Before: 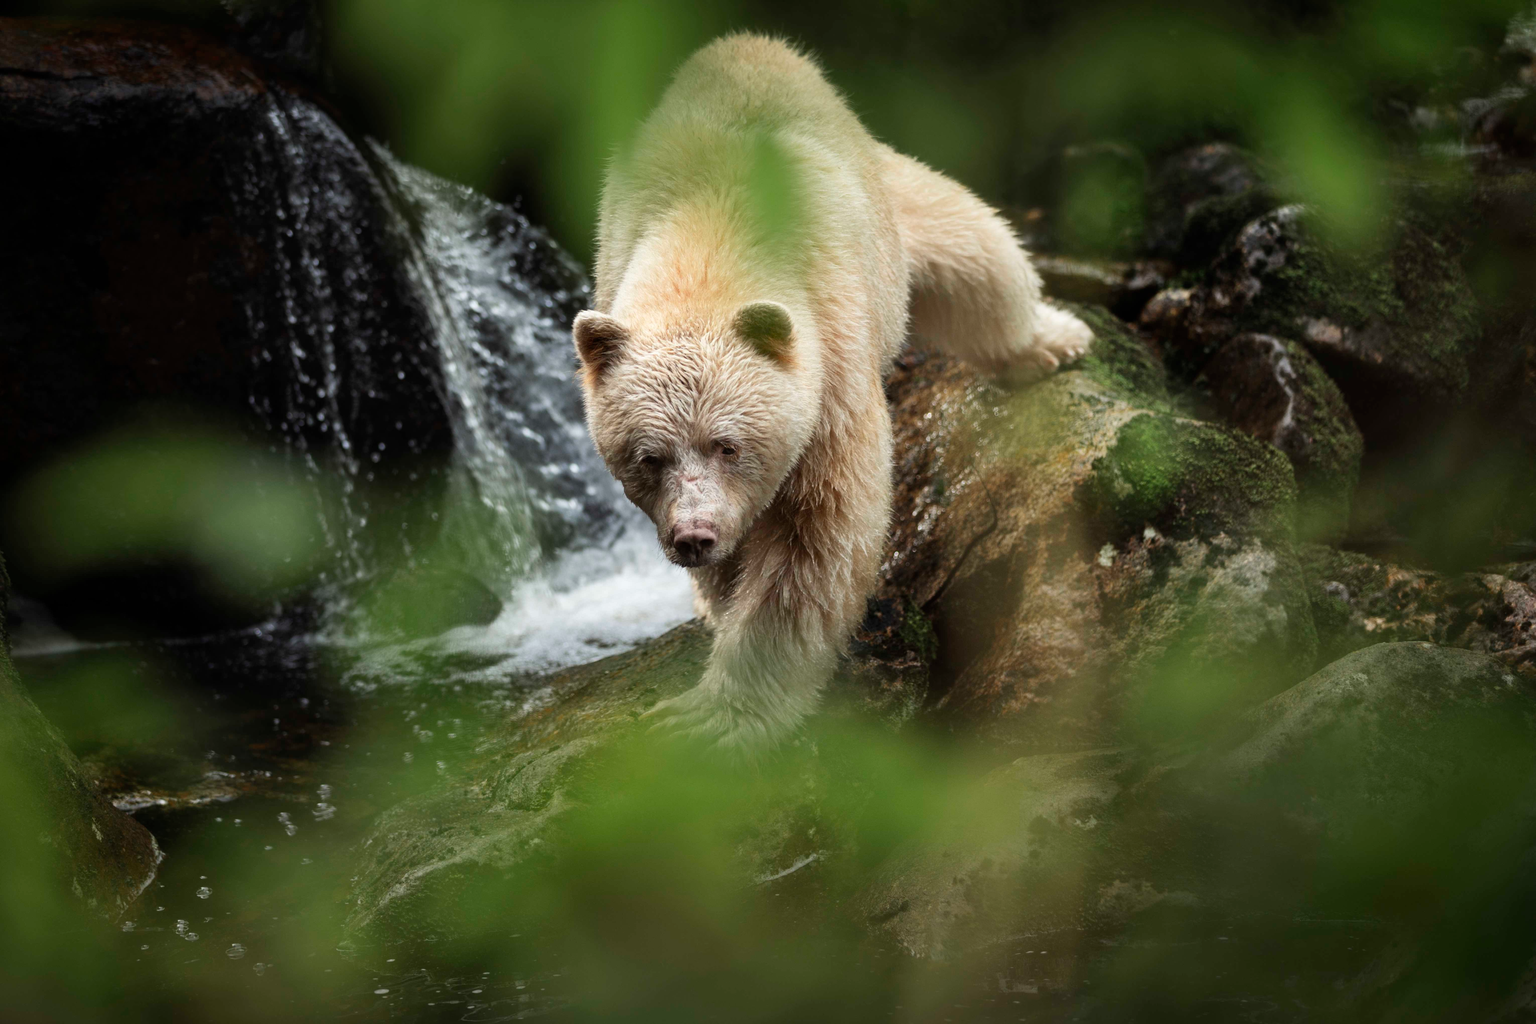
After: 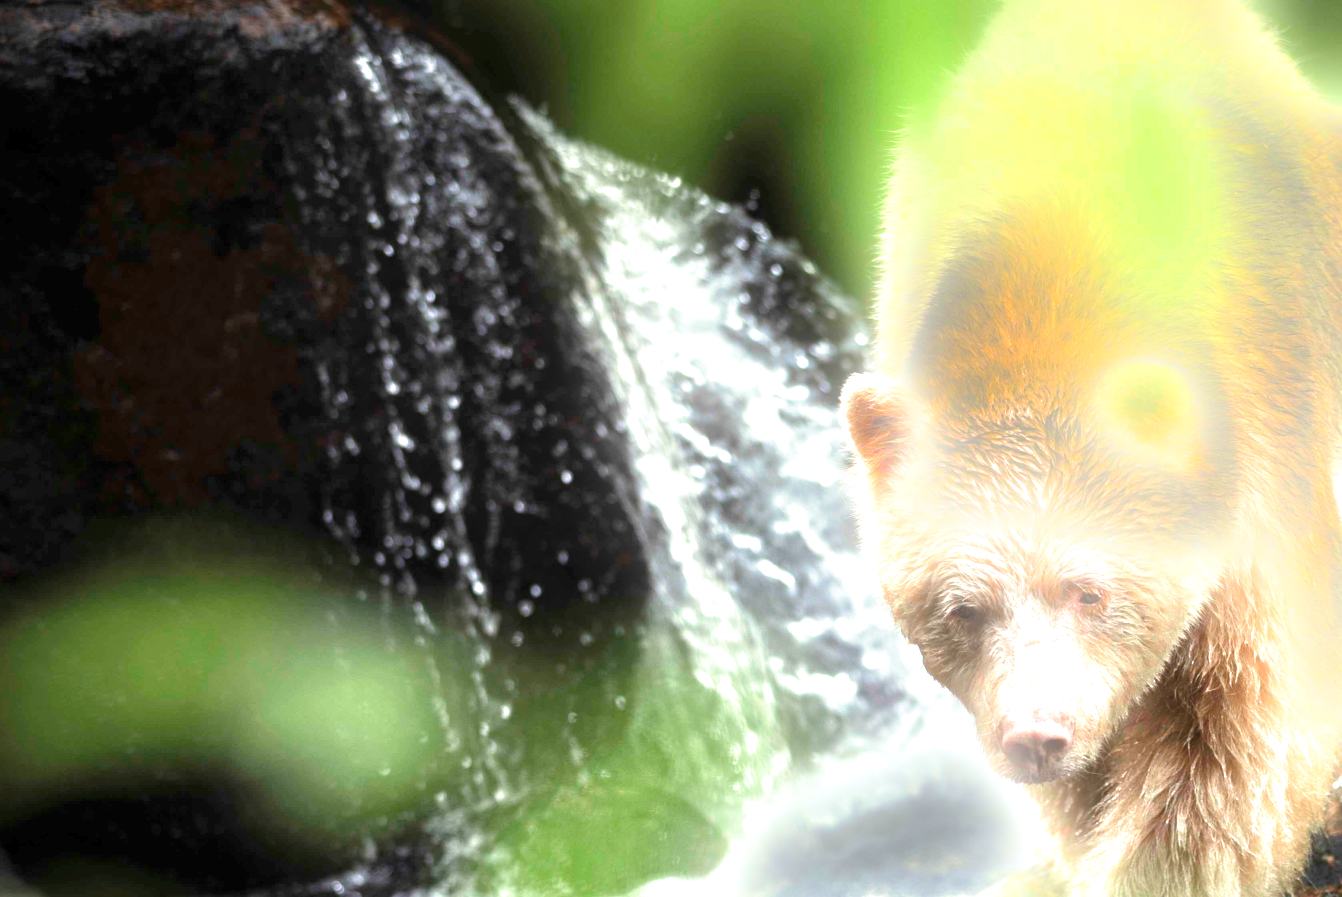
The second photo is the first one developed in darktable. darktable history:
split-toning: shadows › saturation 0.61, highlights › saturation 0.58, balance -28.74, compress 87.36%
exposure: exposure 2.003 EV, compensate highlight preservation false
crop and rotate: left 3.047%, top 7.509%, right 42.236%, bottom 37.598%
bloom: size 9%, threshold 100%, strength 7%
